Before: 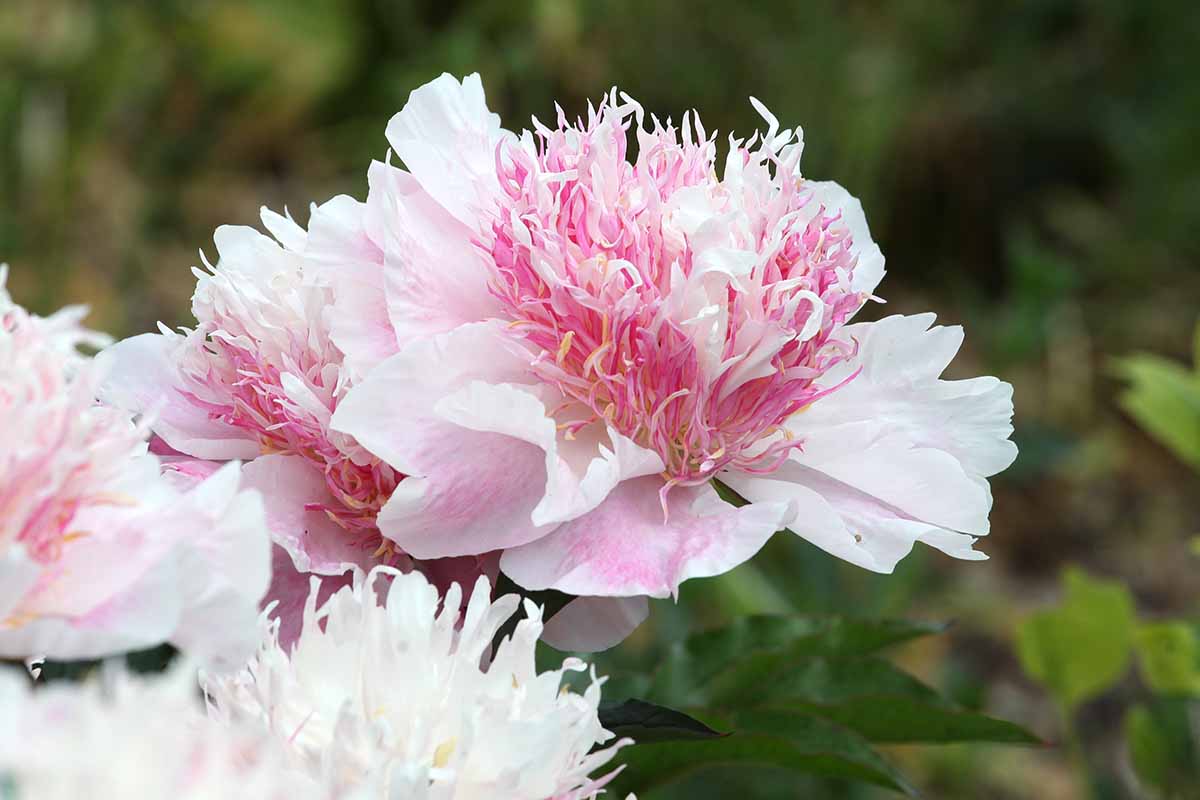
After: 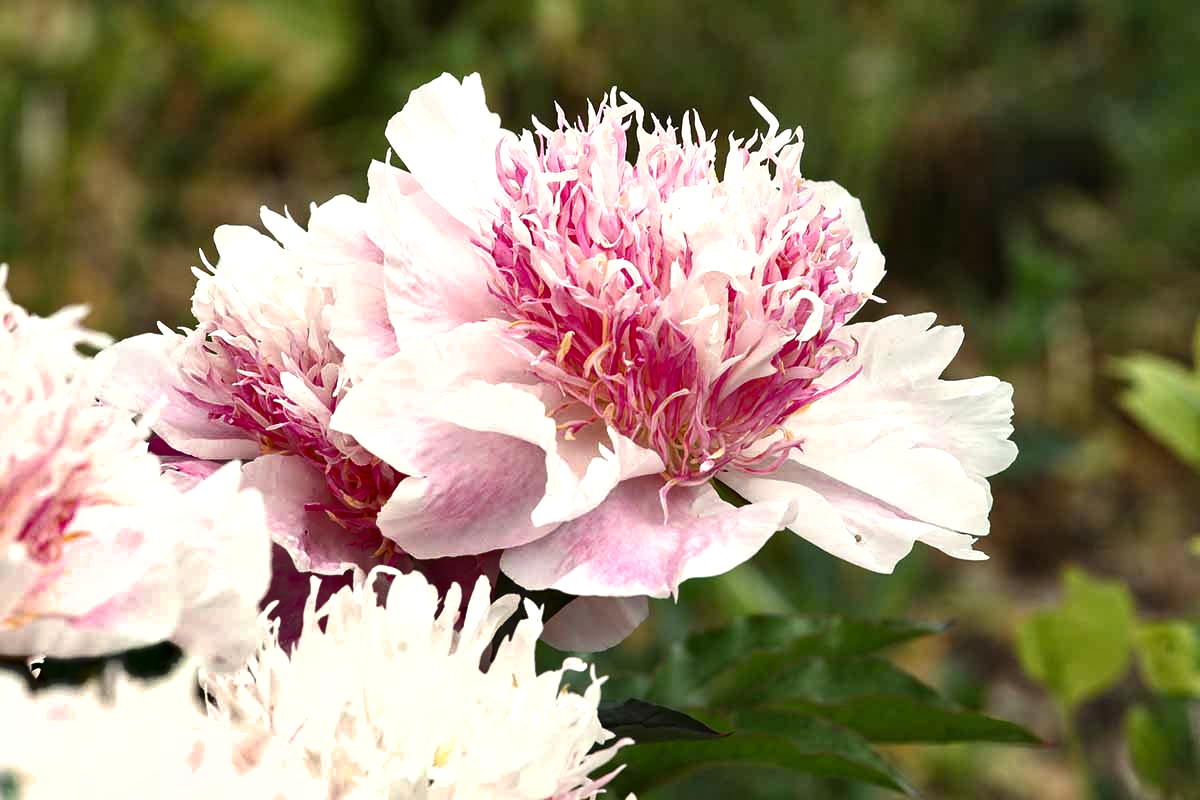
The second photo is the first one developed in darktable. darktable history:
color balance rgb: shadows lift › chroma 1%, shadows lift › hue 28.8°, power › hue 60°, highlights gain › chroma 1%, highlights gain › hue 60°, global offset › luminance 0.25%, perceptual saturation grading › highlights -20%, perceptual saturation grading › shadows 20%, perceptual brilliance grading › highlights 10%, perceptual brilliance grading › shadows -5%, global vibrance 19.67%
white balance: red 1.045, blue 0.932
shadows and highlights: white point adjustment 0.05, highlights color adjustment 55.9%, soften with gaussian
contrast equalizer: y [[0.524, 0.538, 0.547, 0.548, 0.538, 0.524], [0.5 ×6], [0.5 ×6], [0 ×6], [0 ×6]]
